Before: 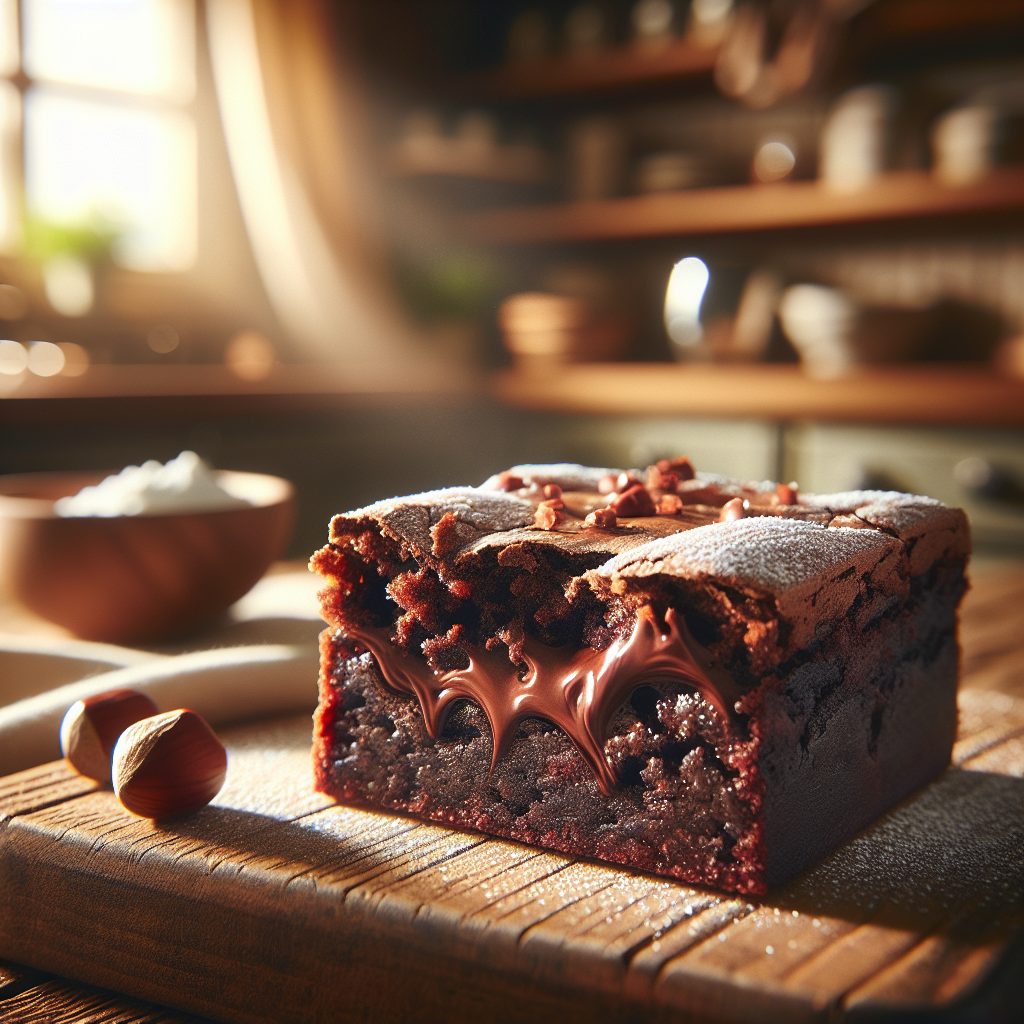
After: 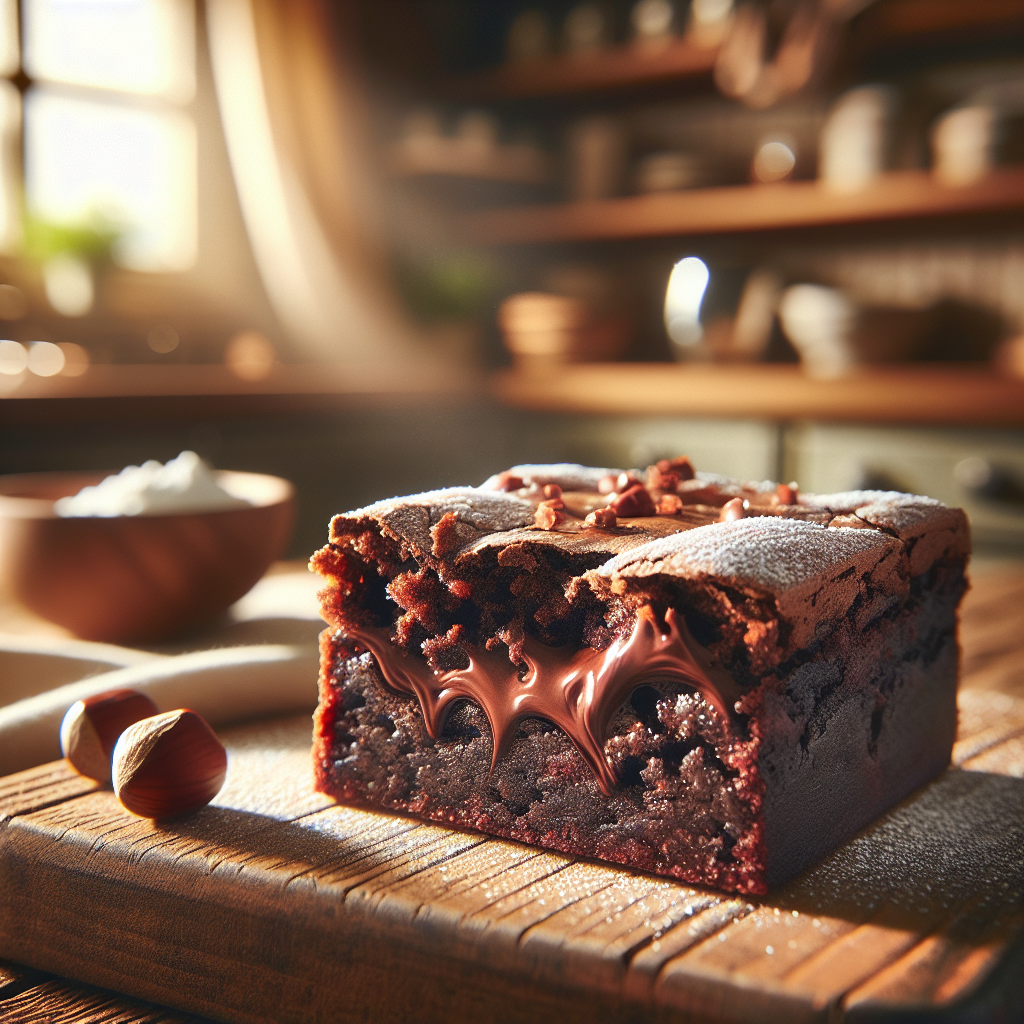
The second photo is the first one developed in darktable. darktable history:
shadows and highlights: shadows 52.88, soften with gaussian
